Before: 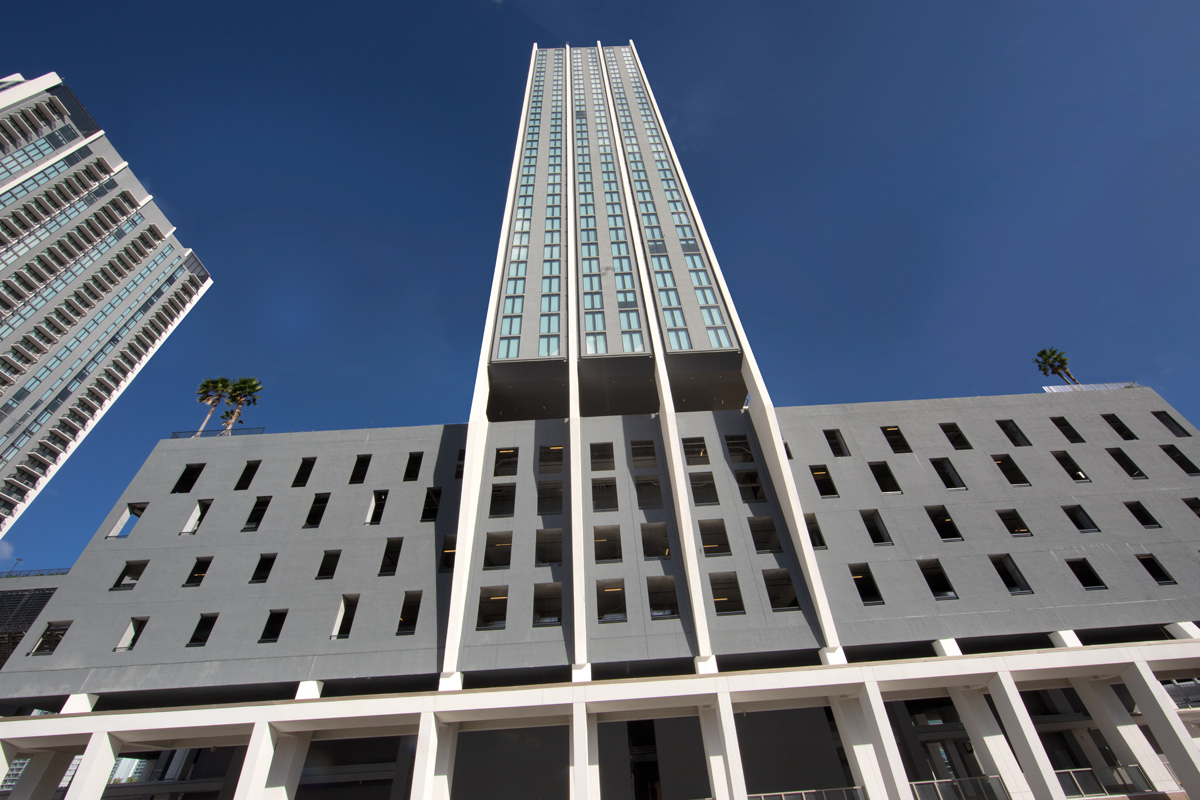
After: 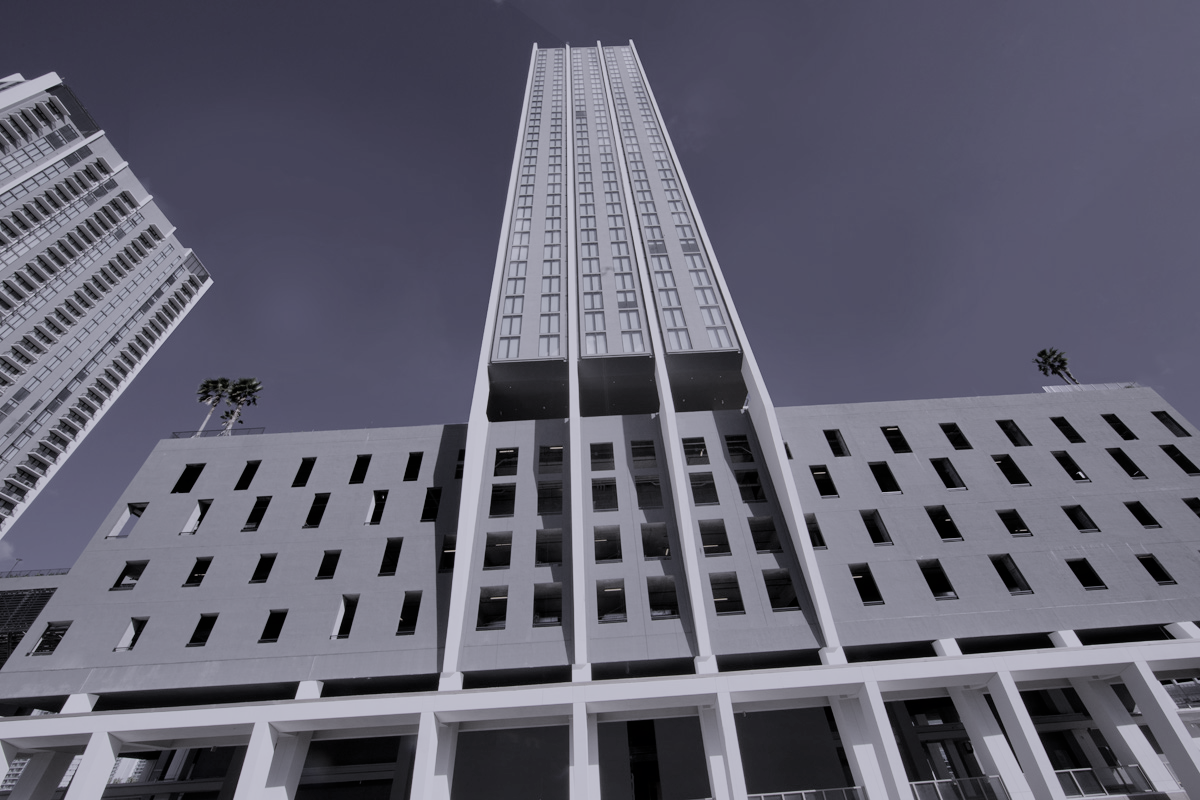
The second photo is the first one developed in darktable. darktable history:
white balance: red 0.98, blue 1.61
color correction: saturation 0.2
filmic rgb: black relative exposure -7.65 EV, white relative exposure 4.56 EV, hardness 3.61
